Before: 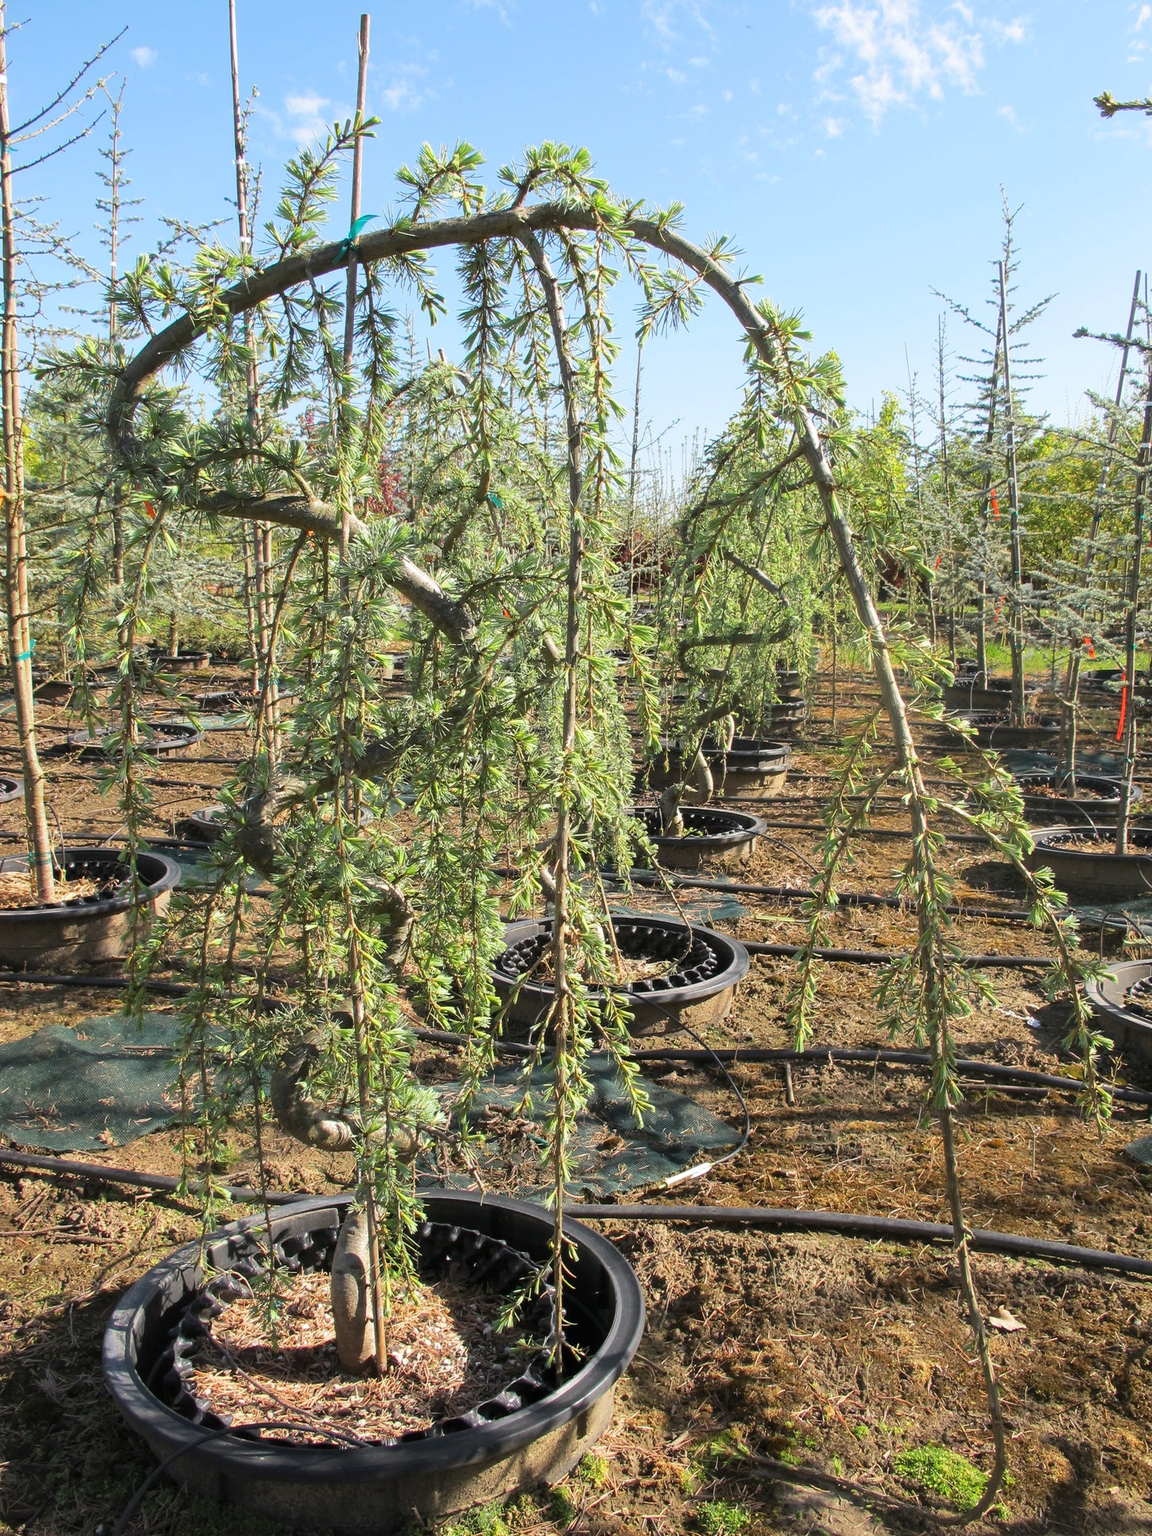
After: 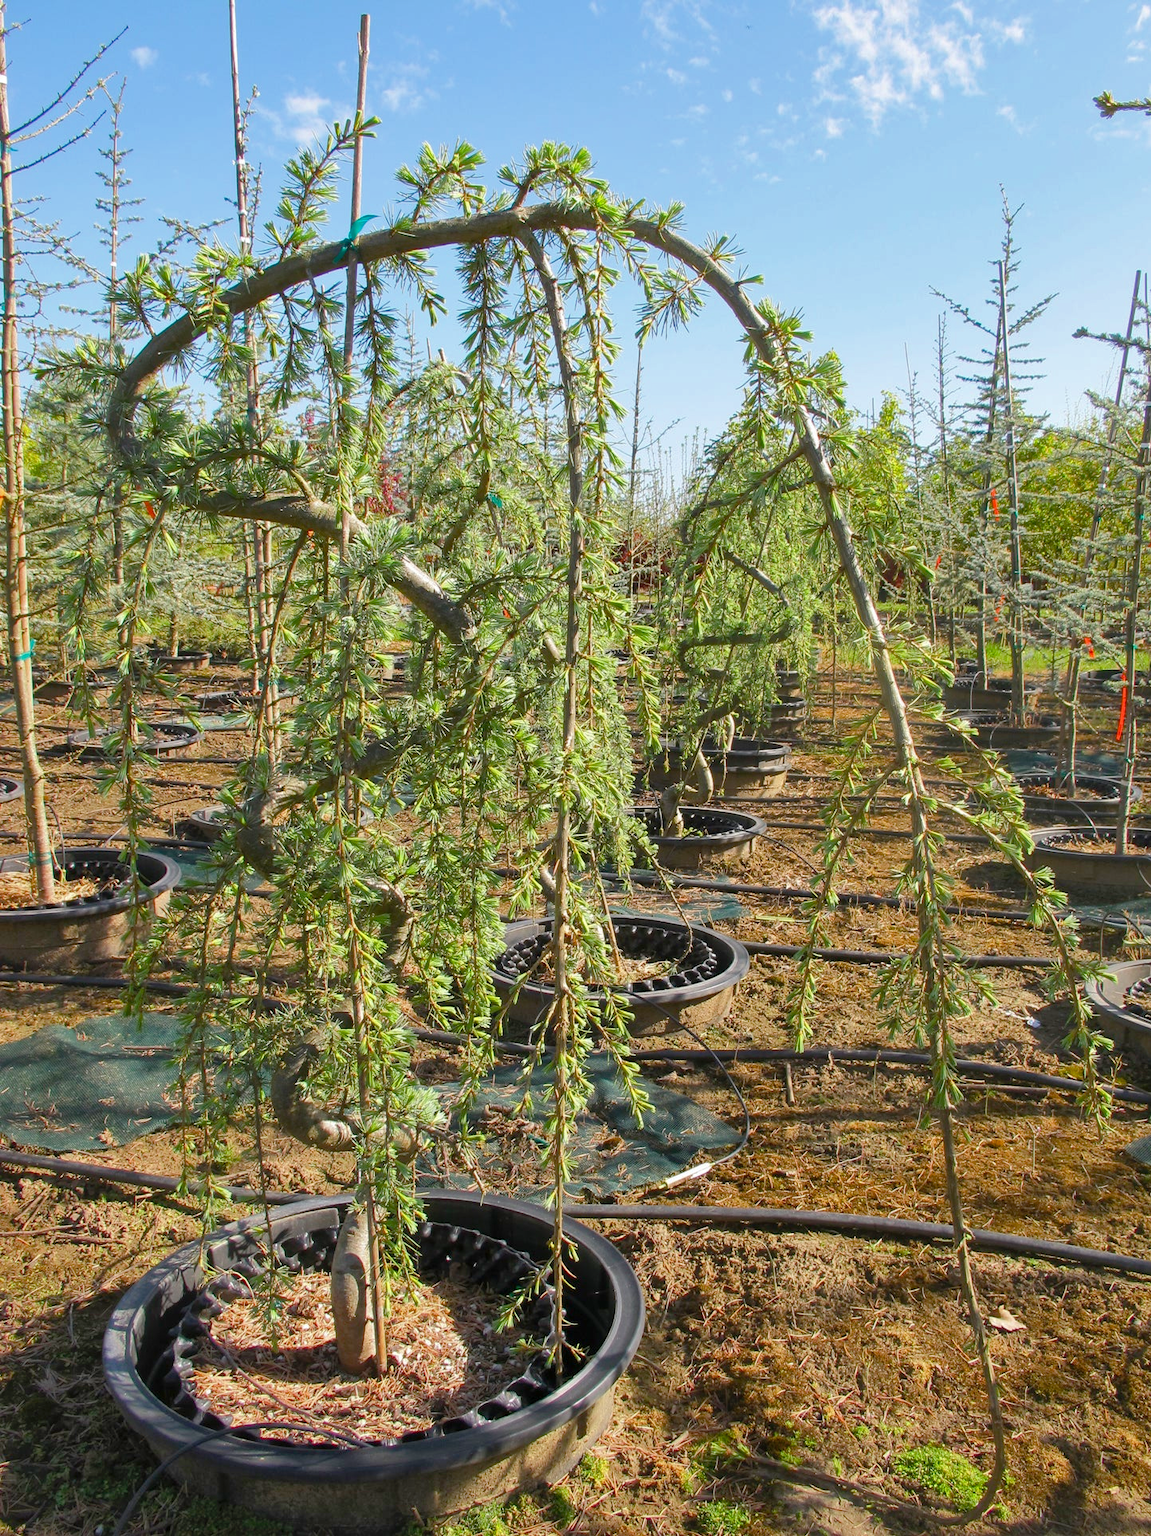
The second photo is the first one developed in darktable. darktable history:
shadows and highlights: on, module defaults
color balance rgb: perceptual saturation grading › global saturation 20%, perceptual saturation grading › highlights -25%, perceptual saturation grading › shadows 50%
